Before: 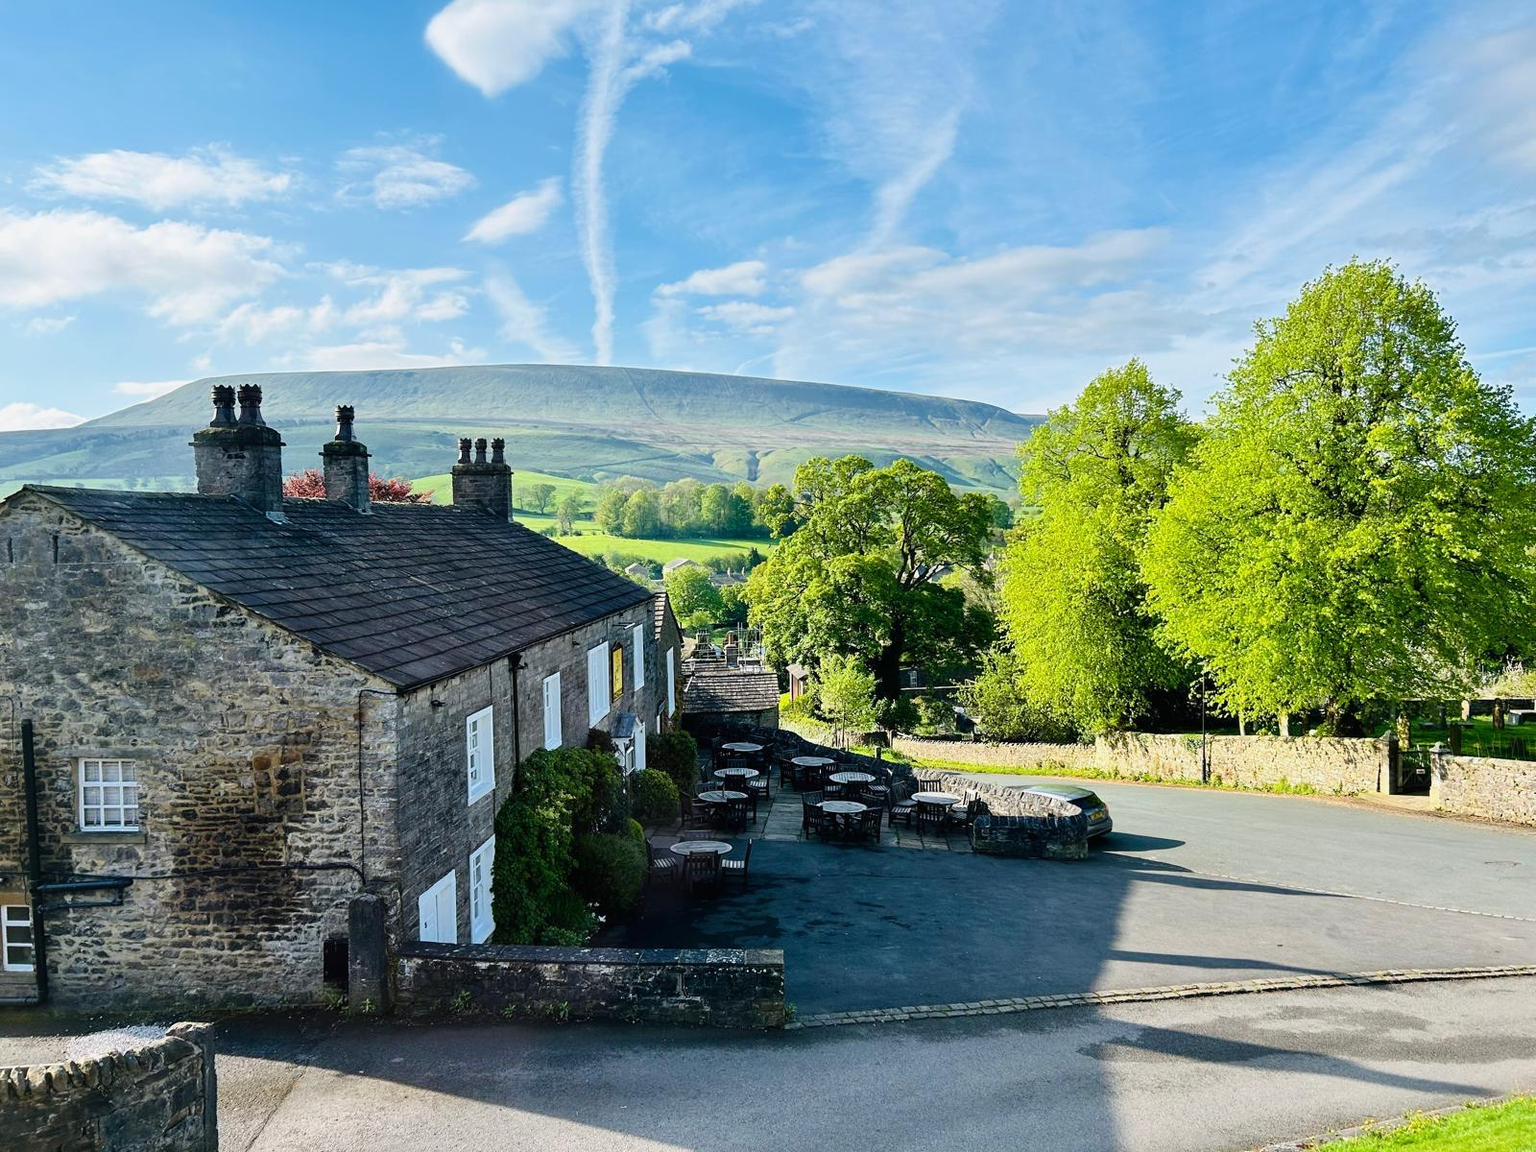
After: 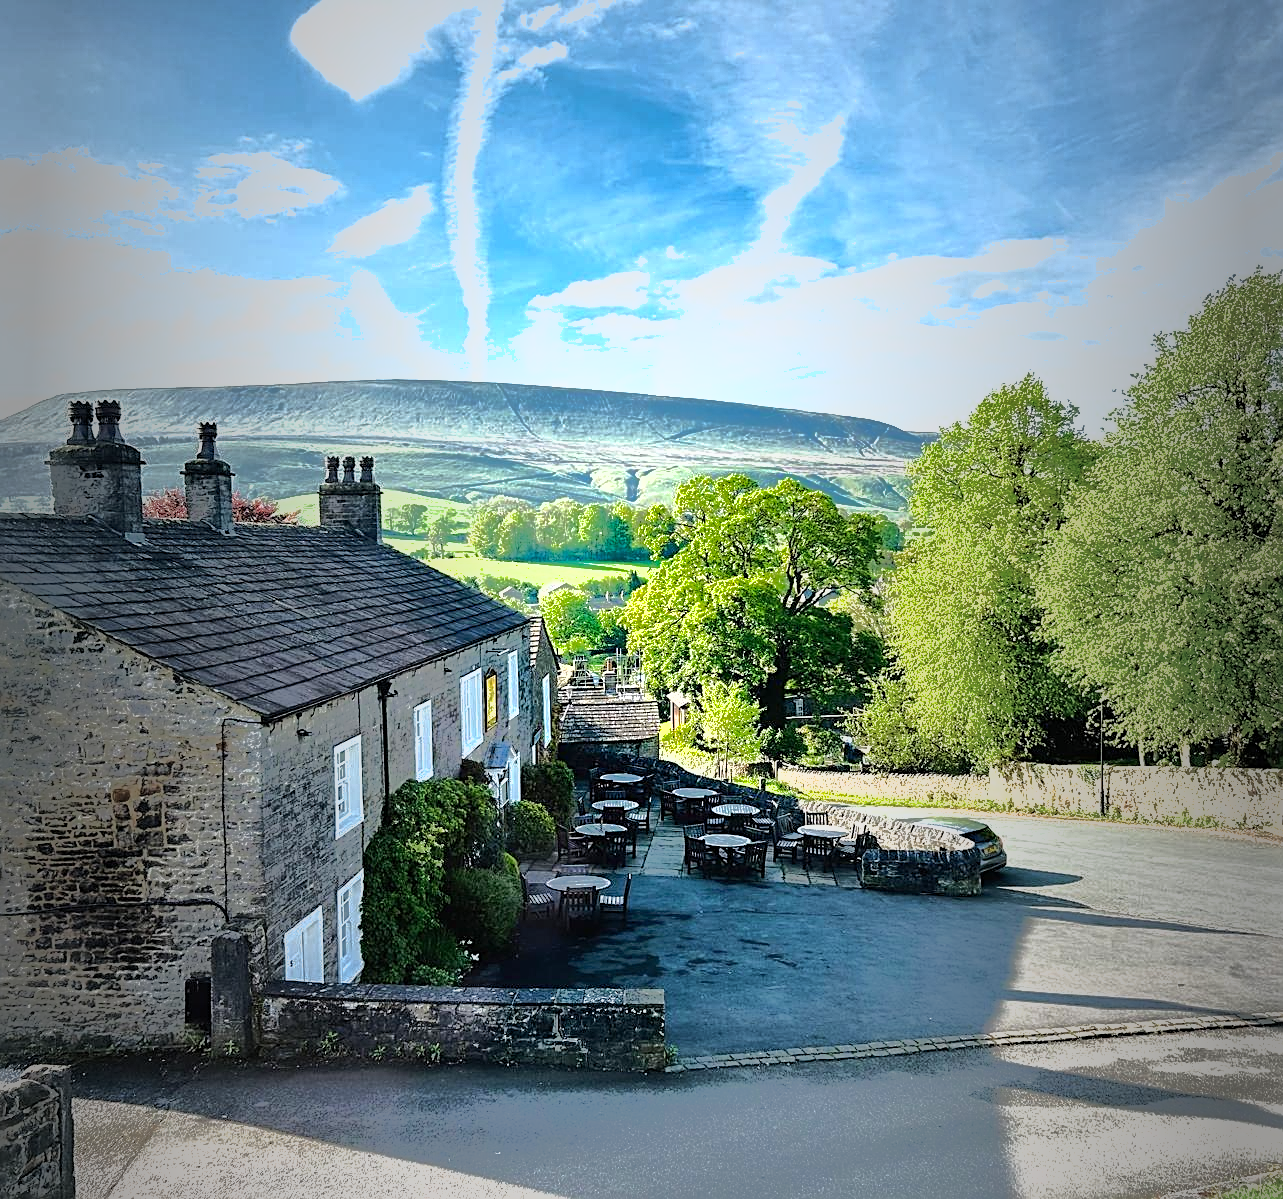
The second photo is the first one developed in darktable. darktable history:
crop and rotate: left 9.552%, right 10.26%
sharpen: on, module defaults
contrast brightness saturation: saturation 0.096
tone equalizer: -8 EV -0.495 EV, -7 EV -0.297 EV, -6 EV -0.07 EV, -5 EV 0.426 EV, -4 EV 0.972 EV, -3 EV 0.801 EV, -2 EV -0.013 EV, -1 EV 0.139 EV, +0 EV -0.023 EV, edges refinement/feathering 500, mask exposure compensation -1.57 EV, preserve details no
shadows and highlights: on, module defaults
exposure: black level correction 0, exposure 0.698 EV, compensate highlight preservation false
vignetting: fall-off start 17.37%, fall-off radius 136.81%, brightness -0.677, width/height ratio 0.618, shape 0.58
